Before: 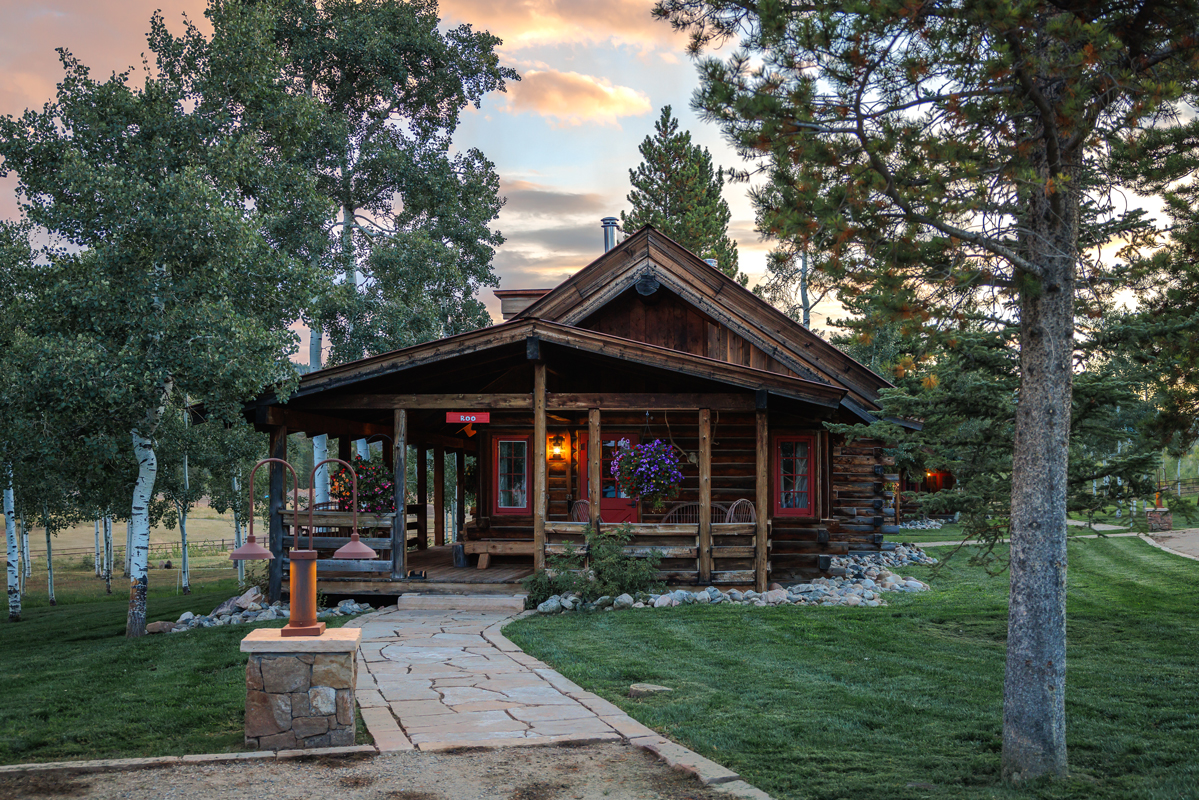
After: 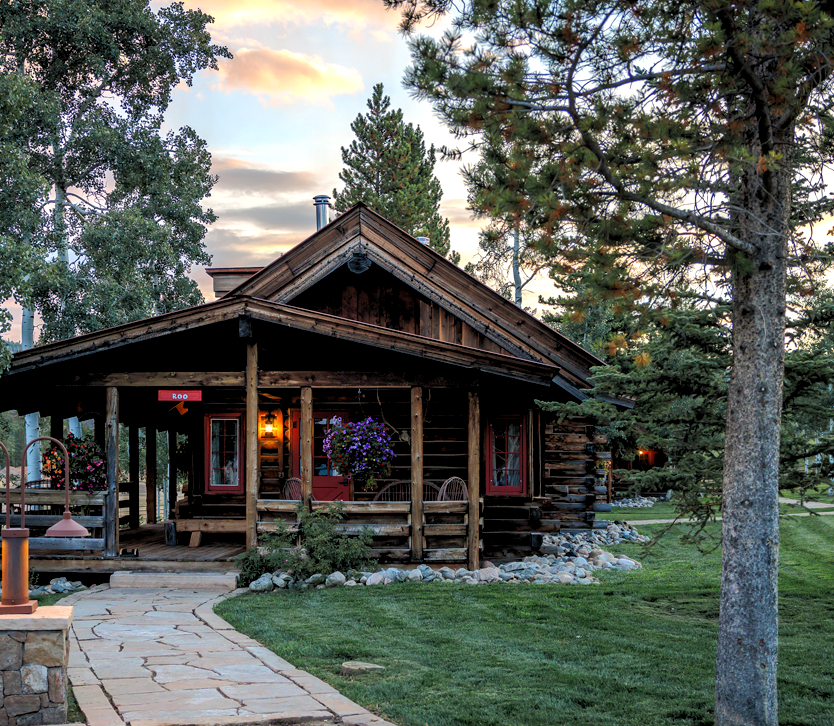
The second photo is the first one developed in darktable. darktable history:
rgb levels: levels [[0.01, 0.419, 0.839], [0, 0.5, 1], [0, 0.5, 1]]
crop and rotate: left 24.034%, top 2.838%, right 6.406%, bottom 6.299%
